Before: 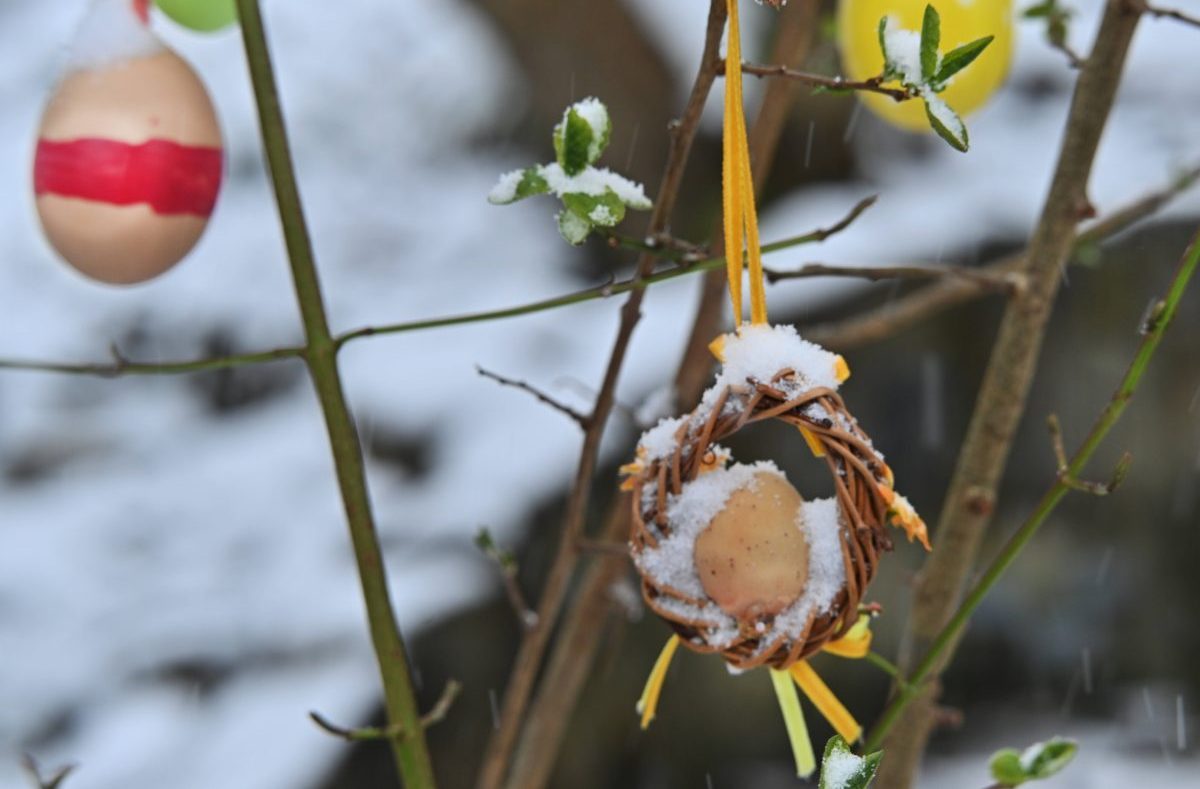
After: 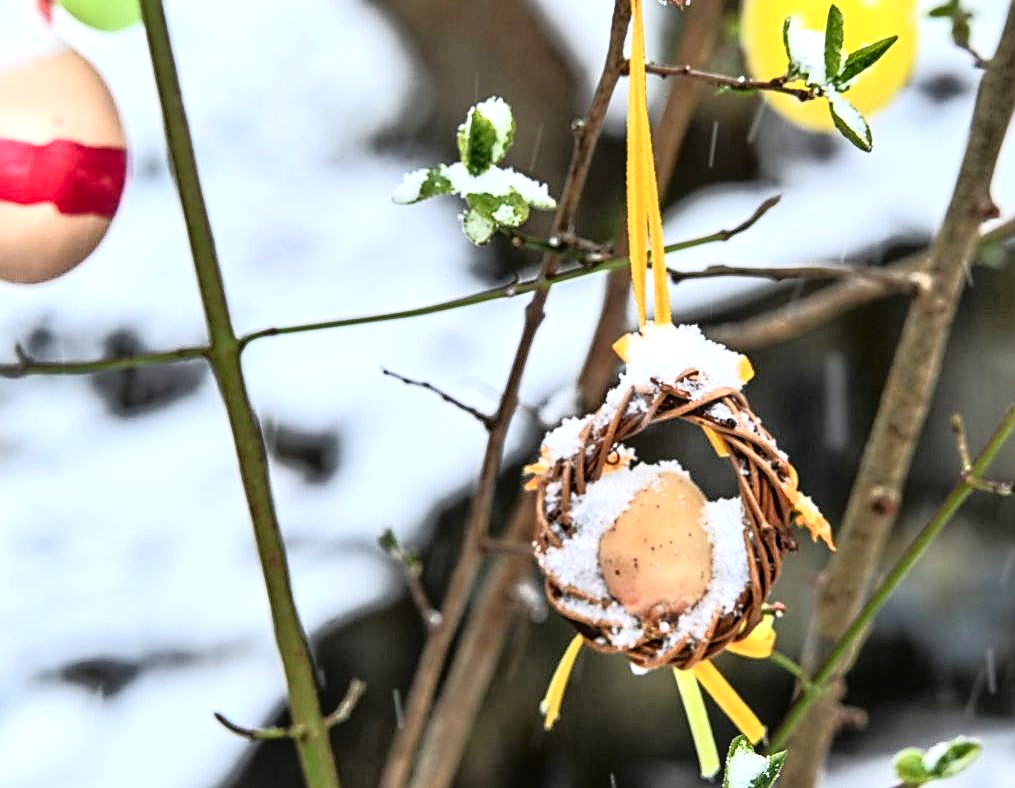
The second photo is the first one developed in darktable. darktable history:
levels: levels [0, 0.492, 0.984]
exposure: exposure 0.769 EV, compensate exposure bias true, compensate highlight preservation false
sharpen: on, module defaults
shadows and highlights: shadows 37.38, highlights -28.12, soften with gaussian
crop: left 8.007%, right 7.388%
local contrast: on, module defaults
tone equalizer: -8 EV -1.8 EV, -7 EV -1.15 EV, -6 EV -1.6 EV, edges refinement/feathering 500, mask exposure compensation -1.57 EV, preserve details no
contrast brightness saturation: contrast 0.298
